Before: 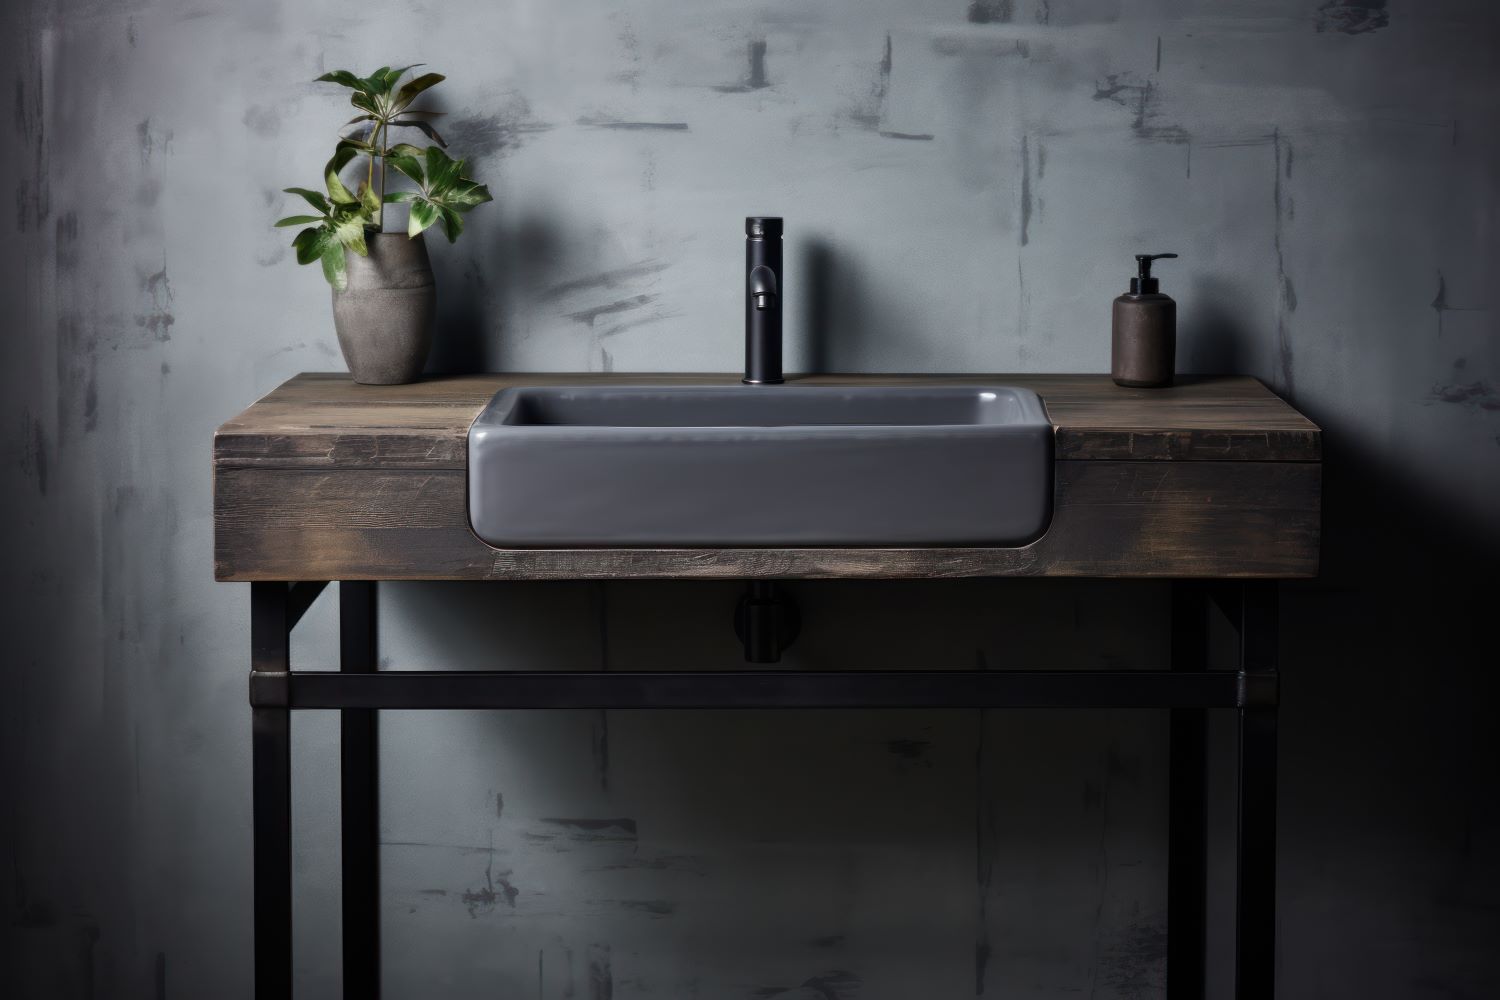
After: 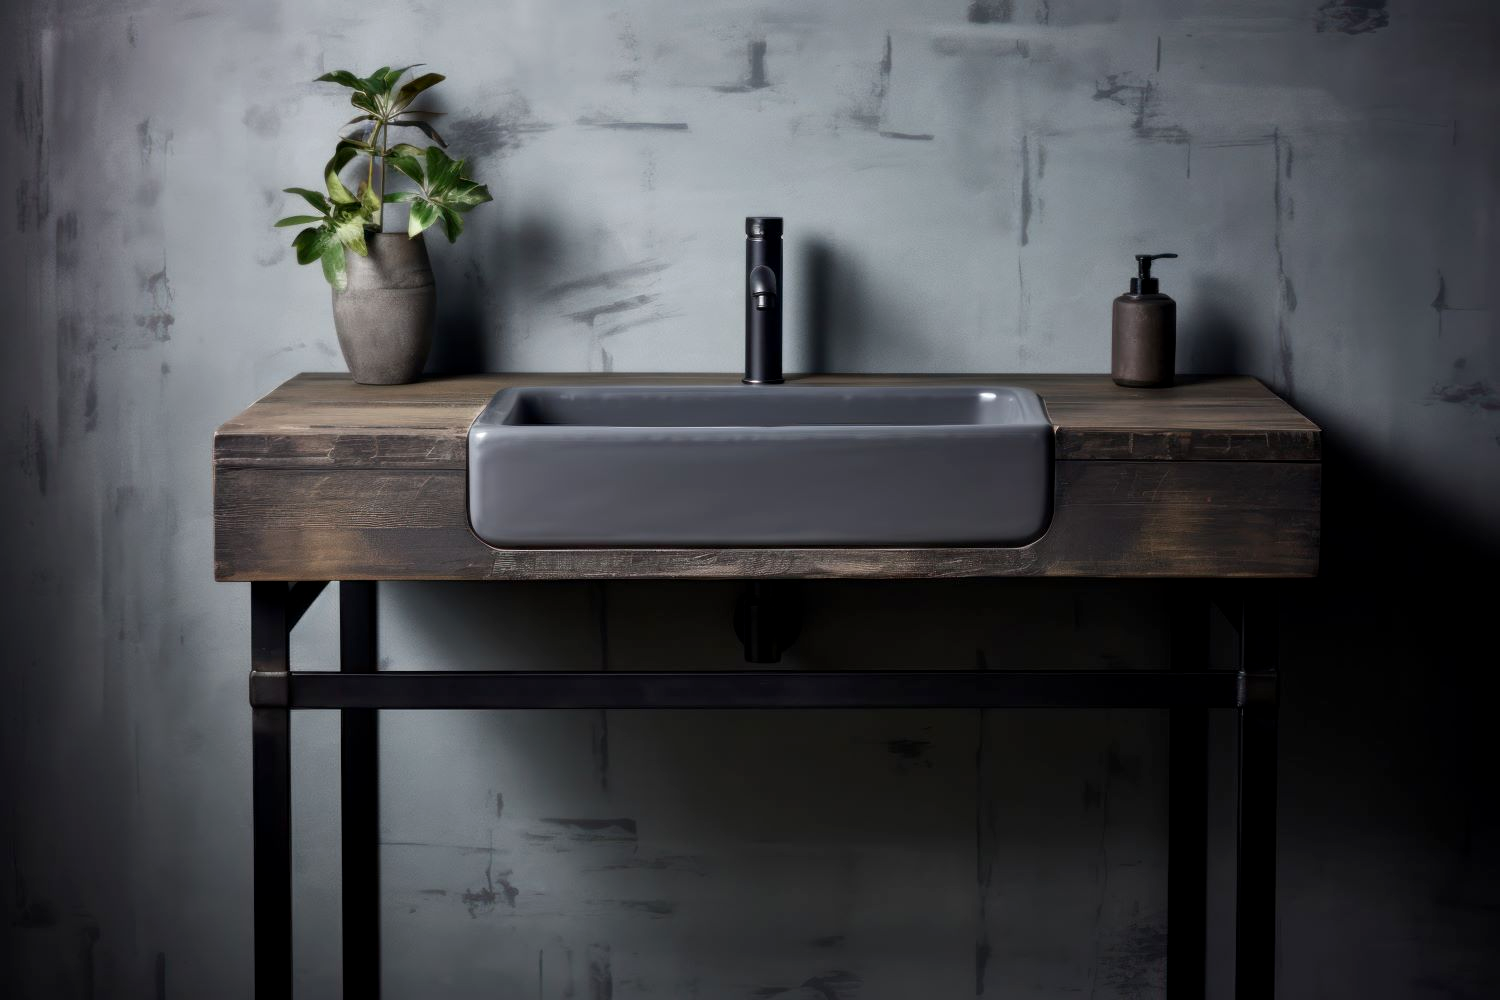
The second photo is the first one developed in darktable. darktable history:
exposure: black level correction 0.002, exposure 0.148 EV, compensate exposure bias true, compensate highlight preservation false
